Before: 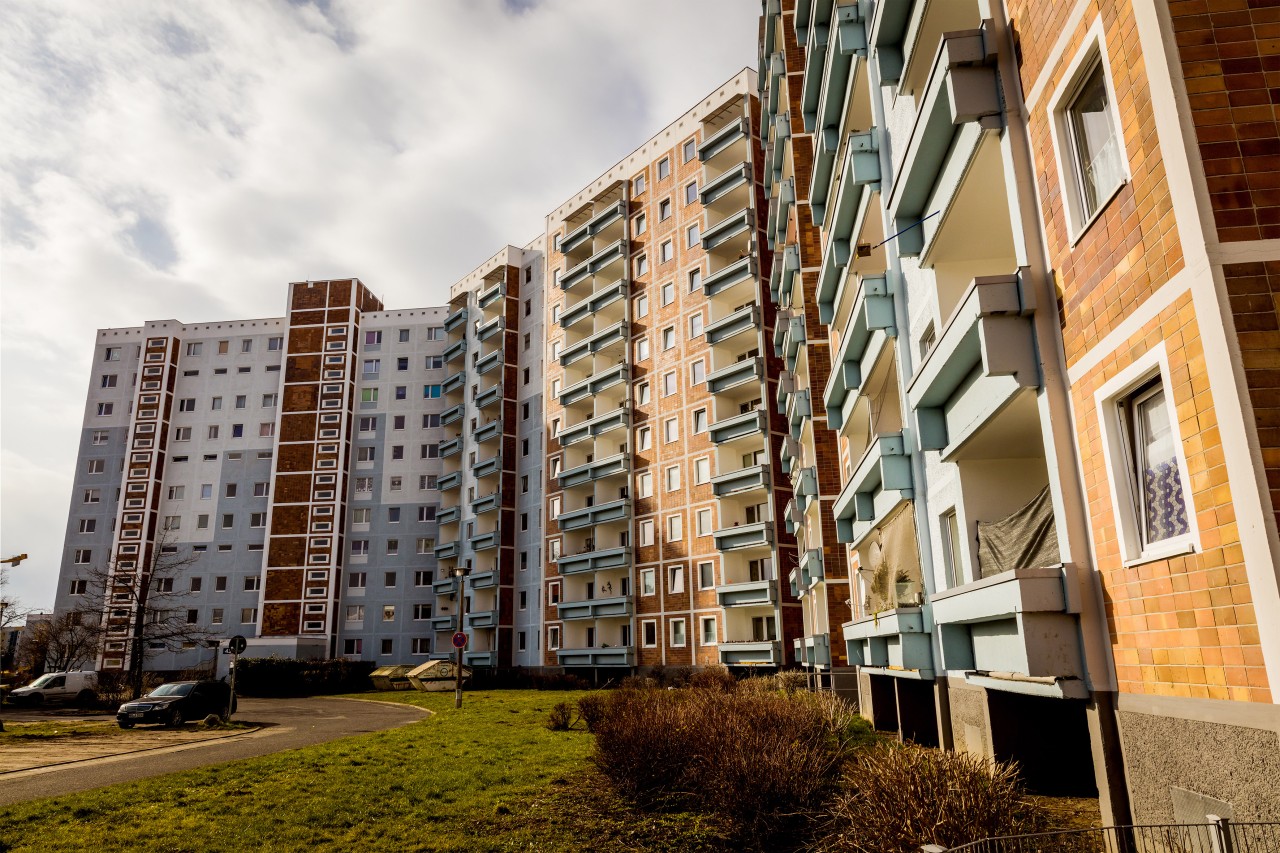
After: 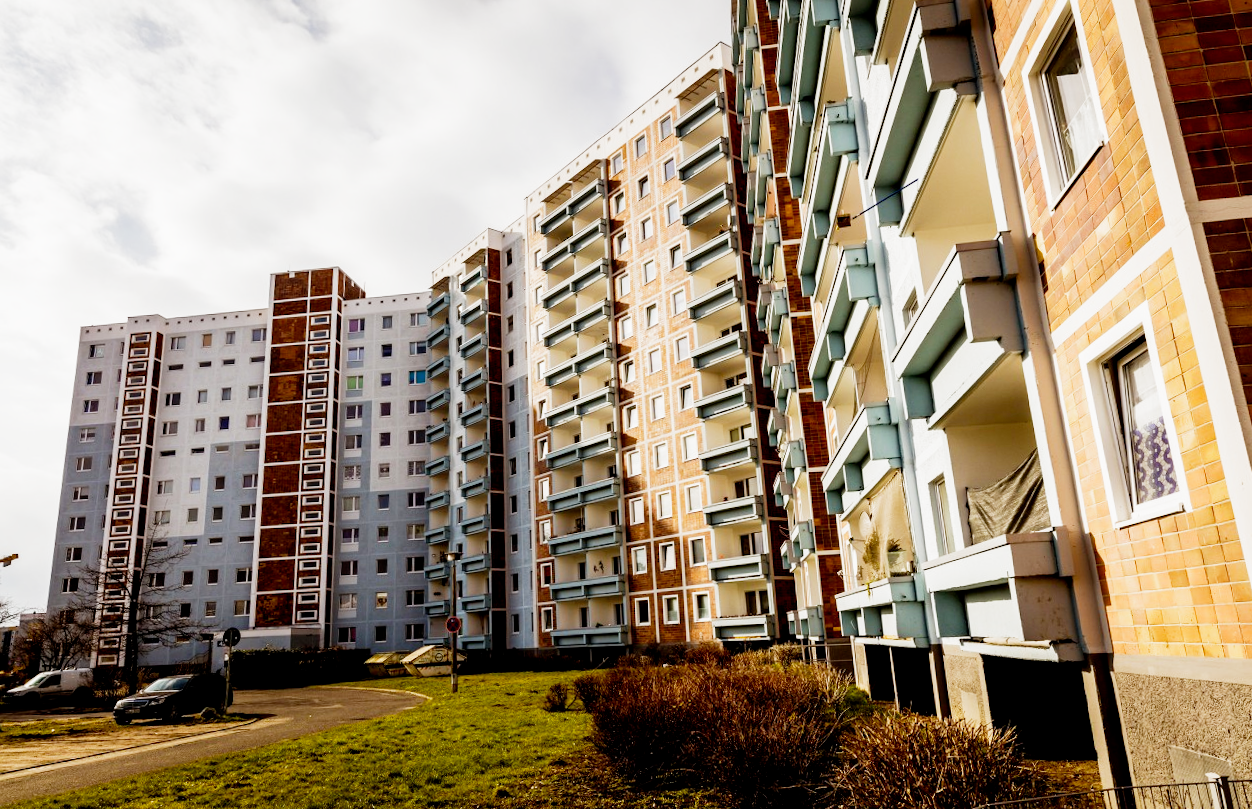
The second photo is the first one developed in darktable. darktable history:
rotate and perspective: rotation -2°, crop left 0.022, crop right 0.978, crop top 0.049, crop bottom 0.951
white balance: emerald 1
filmic rgb: middle gray luminance 12.74%, black relative exposure -10.13 EV, white relative exposure 3.47 EV, threshold 6 EV, target black luminance 0%, hardness 5.74, latitude 44.69%, contrast 1.221, highlights saturation mix 5%, shadows ↔ highlights balance 26.78%, add noise in highlights 0, preserve chrominance no, color science v3 (2019), use custom middle-gray values true, iterations of high-quality reconstruction 0, contrast in highlights soft, enable highlight reconstruction true
